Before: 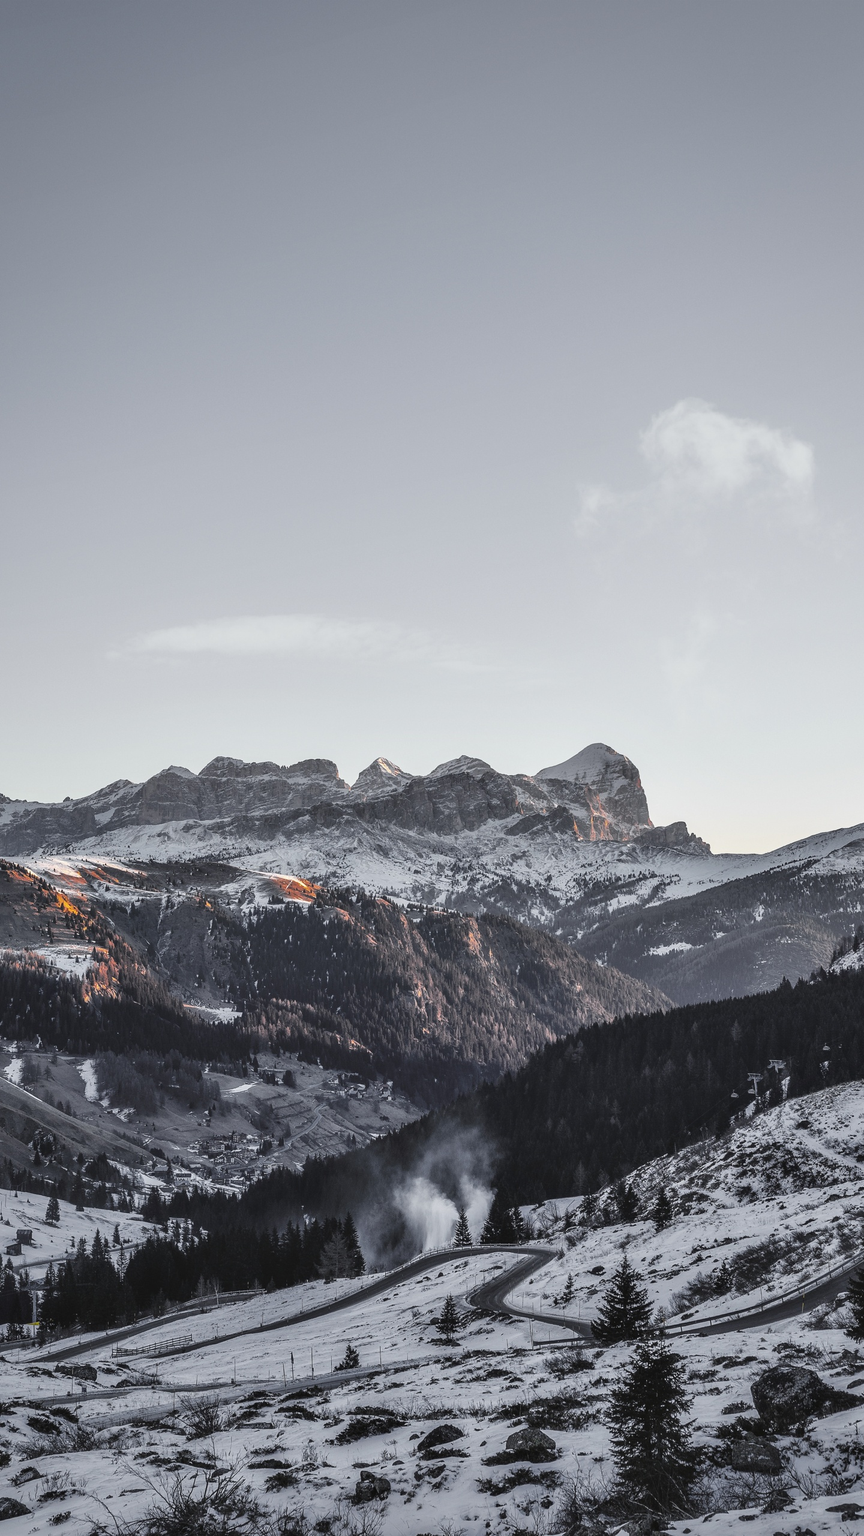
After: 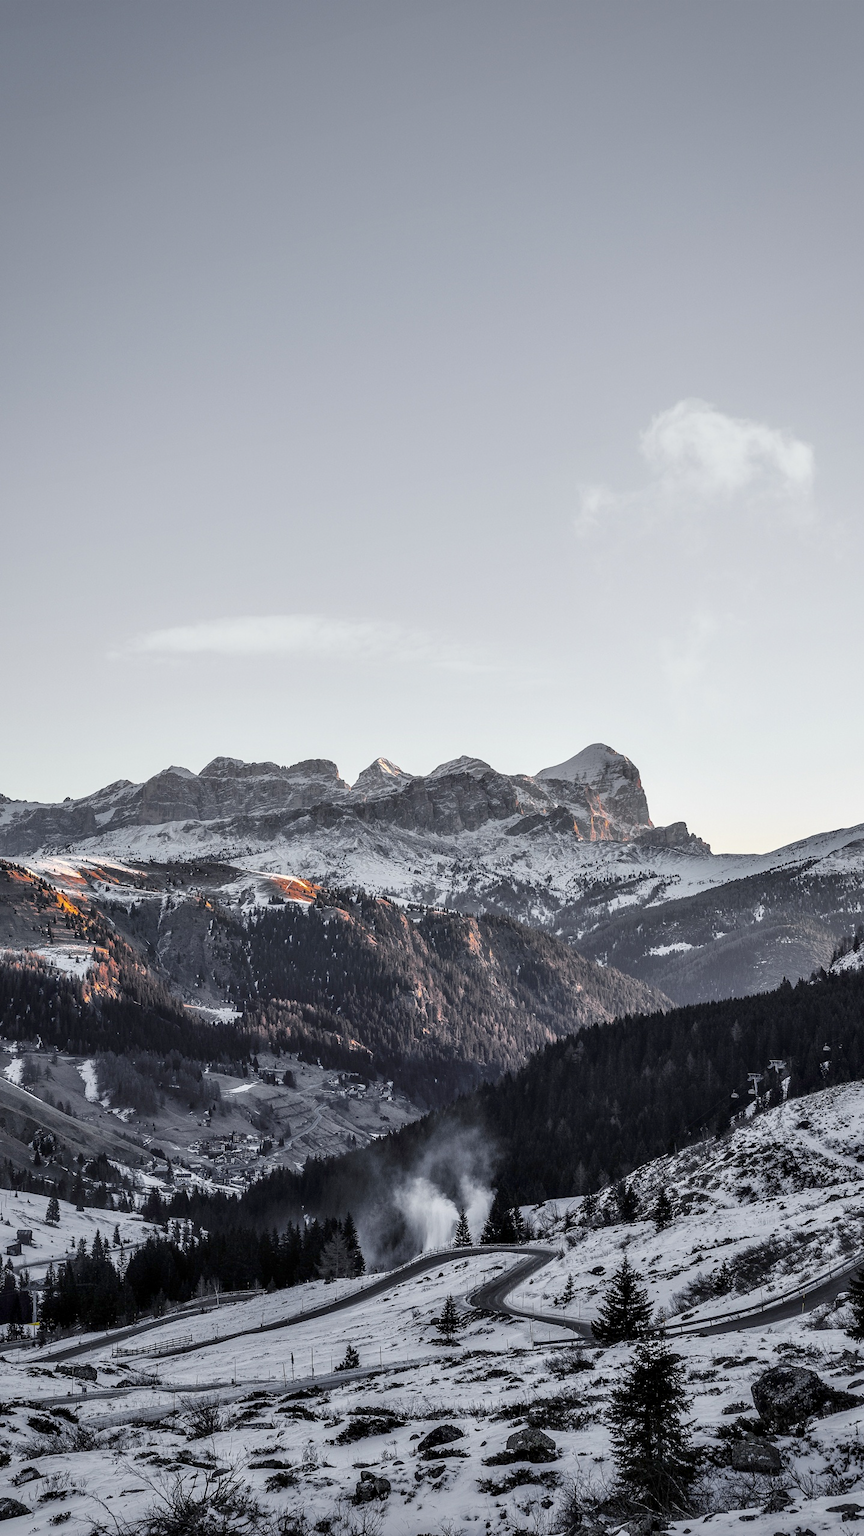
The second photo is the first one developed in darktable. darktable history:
exposure: black level correction 0.007, exposure 0.104 EV, compensate highlight preservation false
